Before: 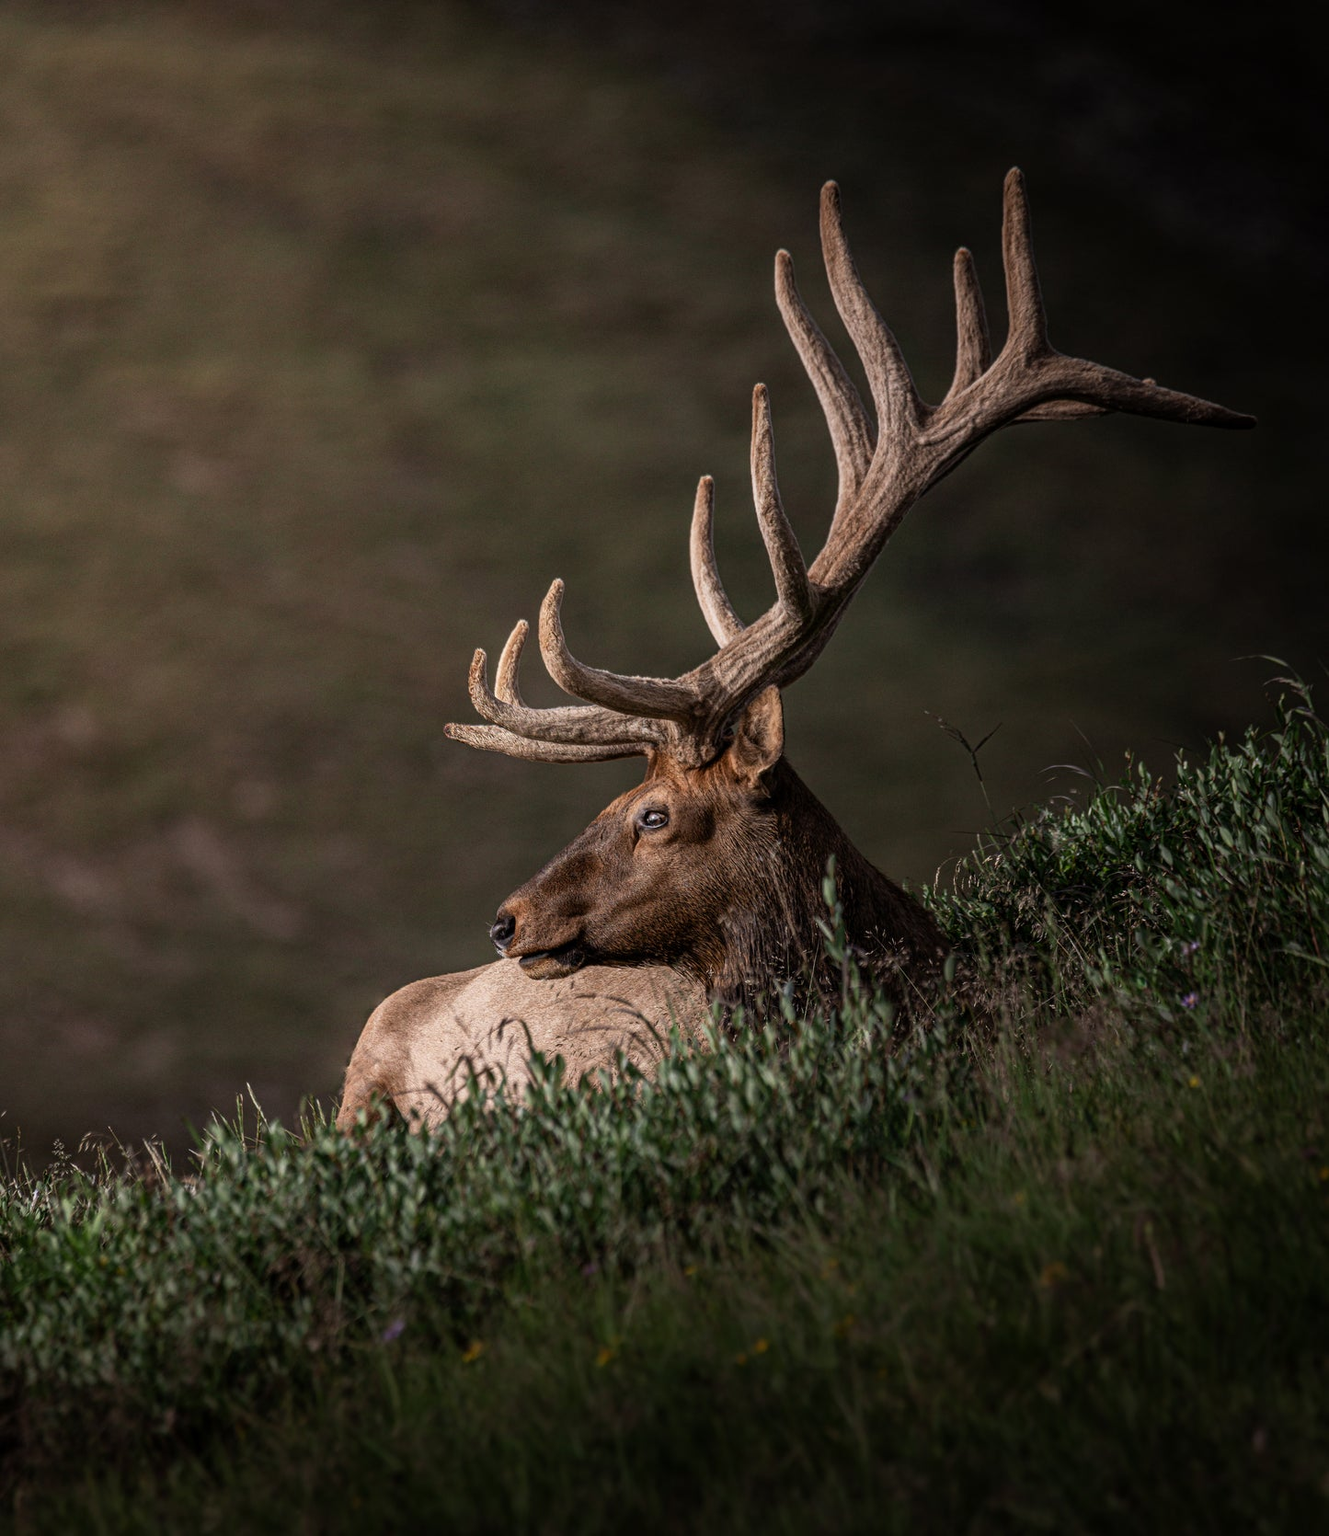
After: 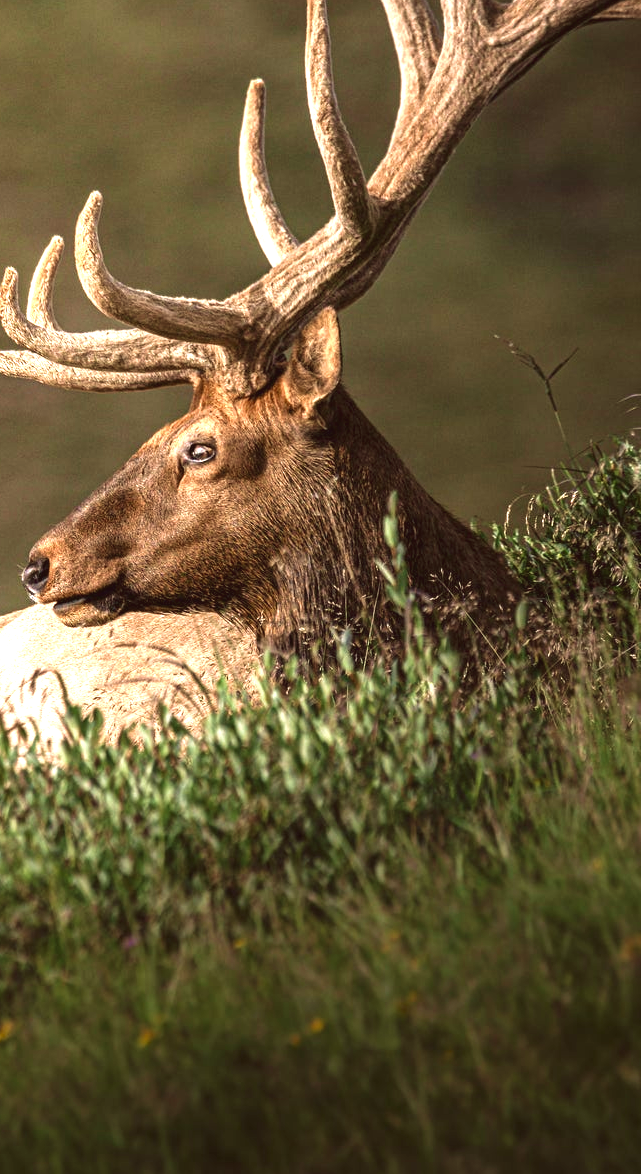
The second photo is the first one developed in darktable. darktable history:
color balance: lift [1.005, 1.002, 0.998, 0.998], gamma [1, 1.021, 1.02, 0.979], gain [0.923, 1.066, 1.056, 0.934]
crop: left 35.432%, top 26.233%, right 20.145%, bottom 3.432%
velvia: on, module defaults
exposure: black level correction 0, exposure 1.625 EV, compensate exposure bias true, compensate highlight preservation false
